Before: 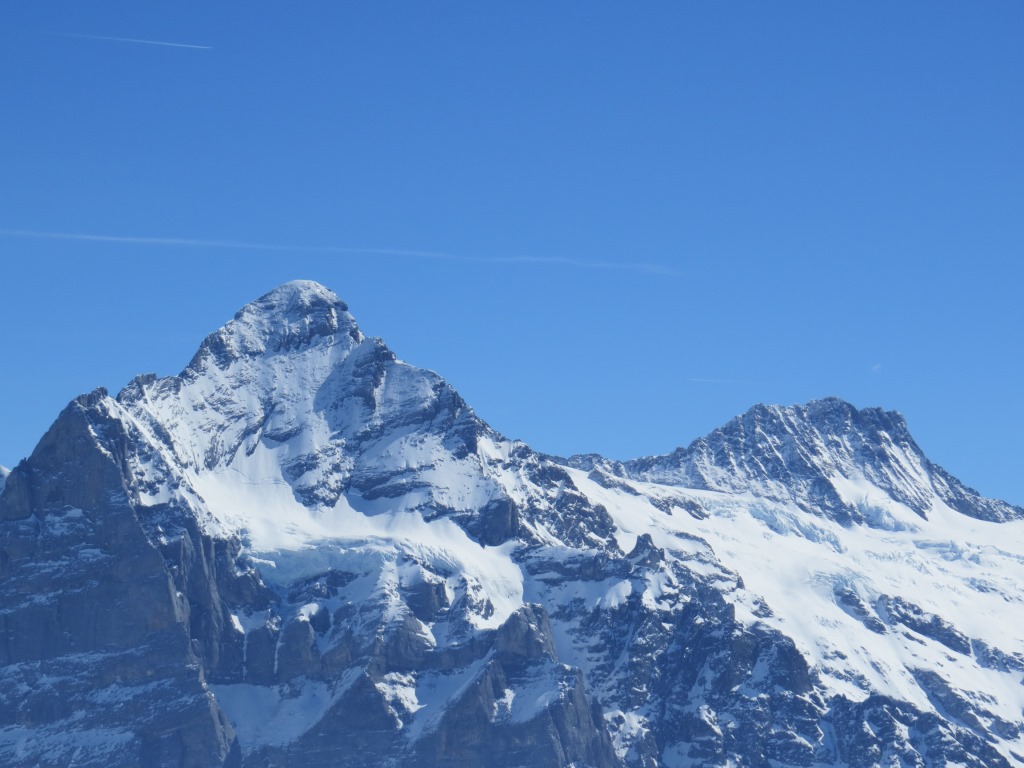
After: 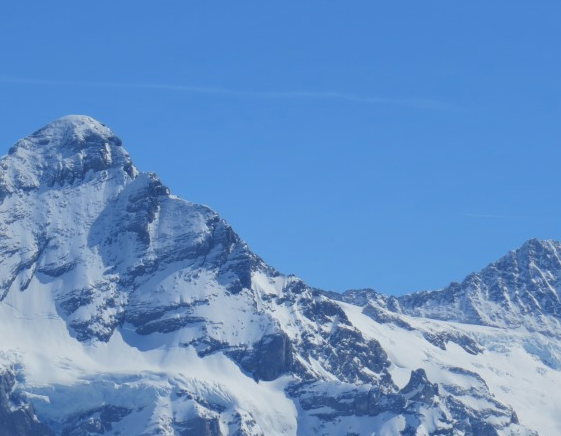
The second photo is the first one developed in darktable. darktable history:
crop and rotate: left 22.125%, top 21.541%, right 23.005%, bottom 21.58%
shadows and highlights: shadows 39.26, highlights -60
